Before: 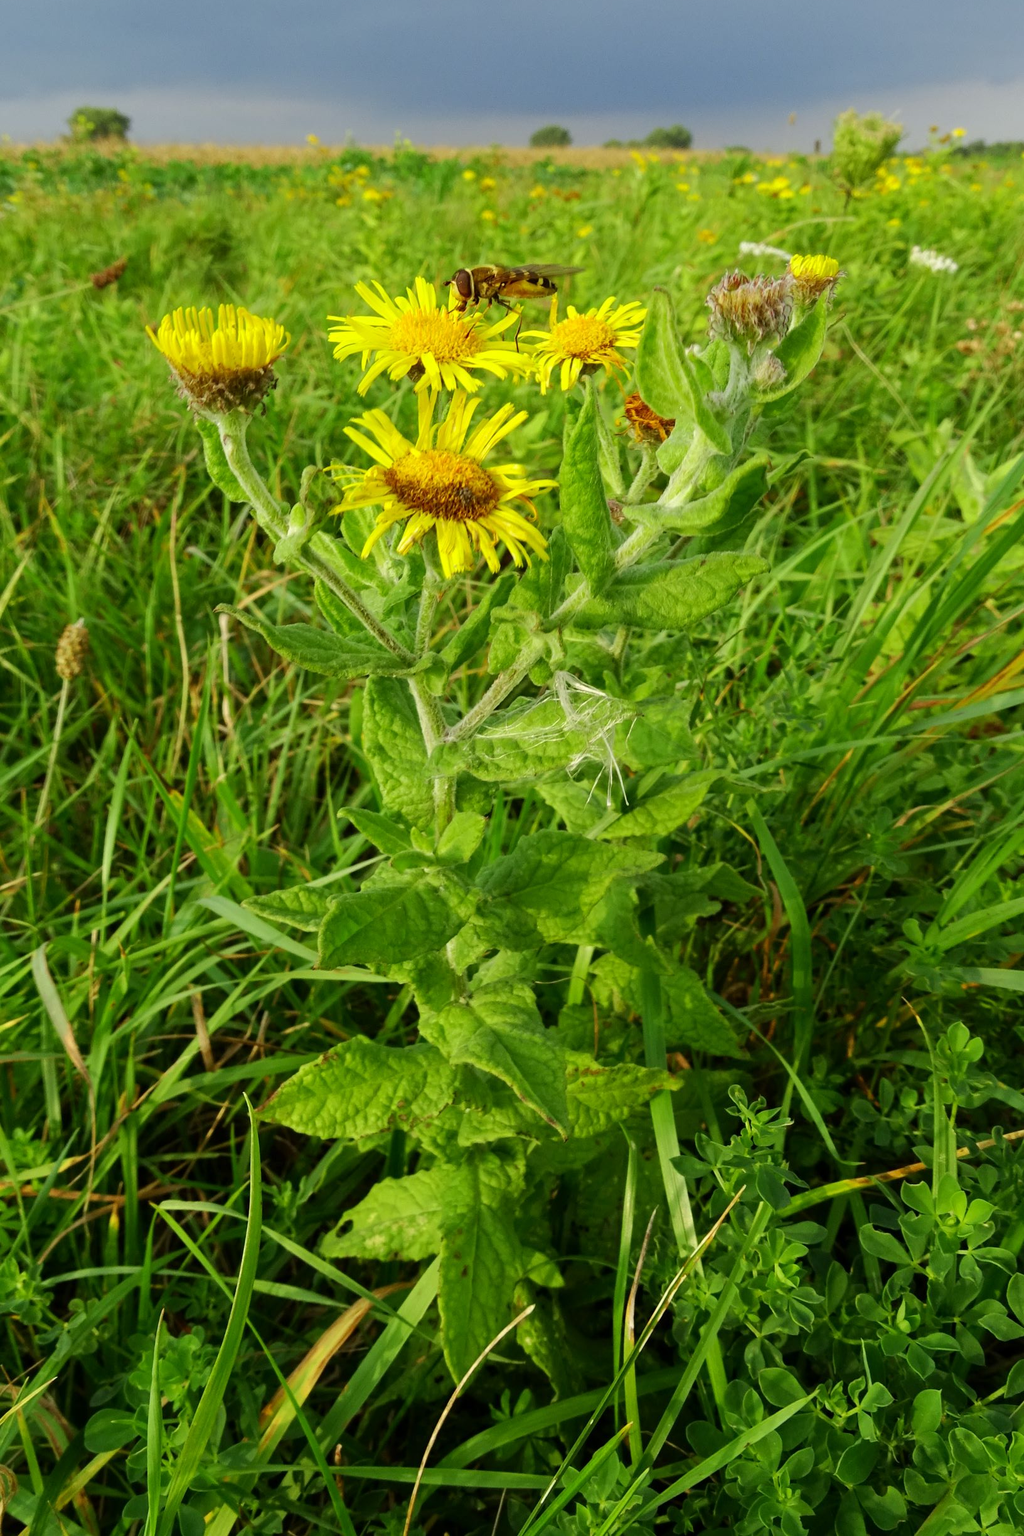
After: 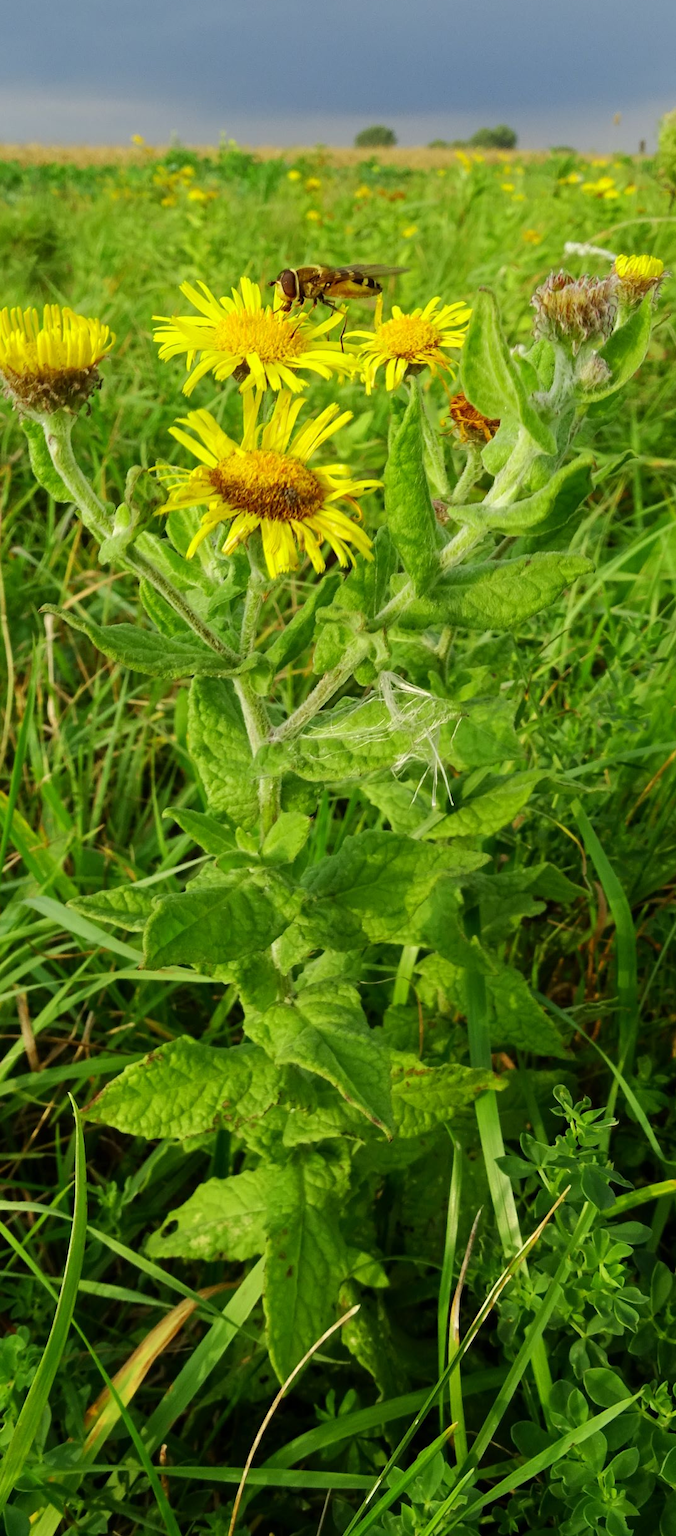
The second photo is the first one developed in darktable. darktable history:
crop: left 17.109%, right 16.817%
